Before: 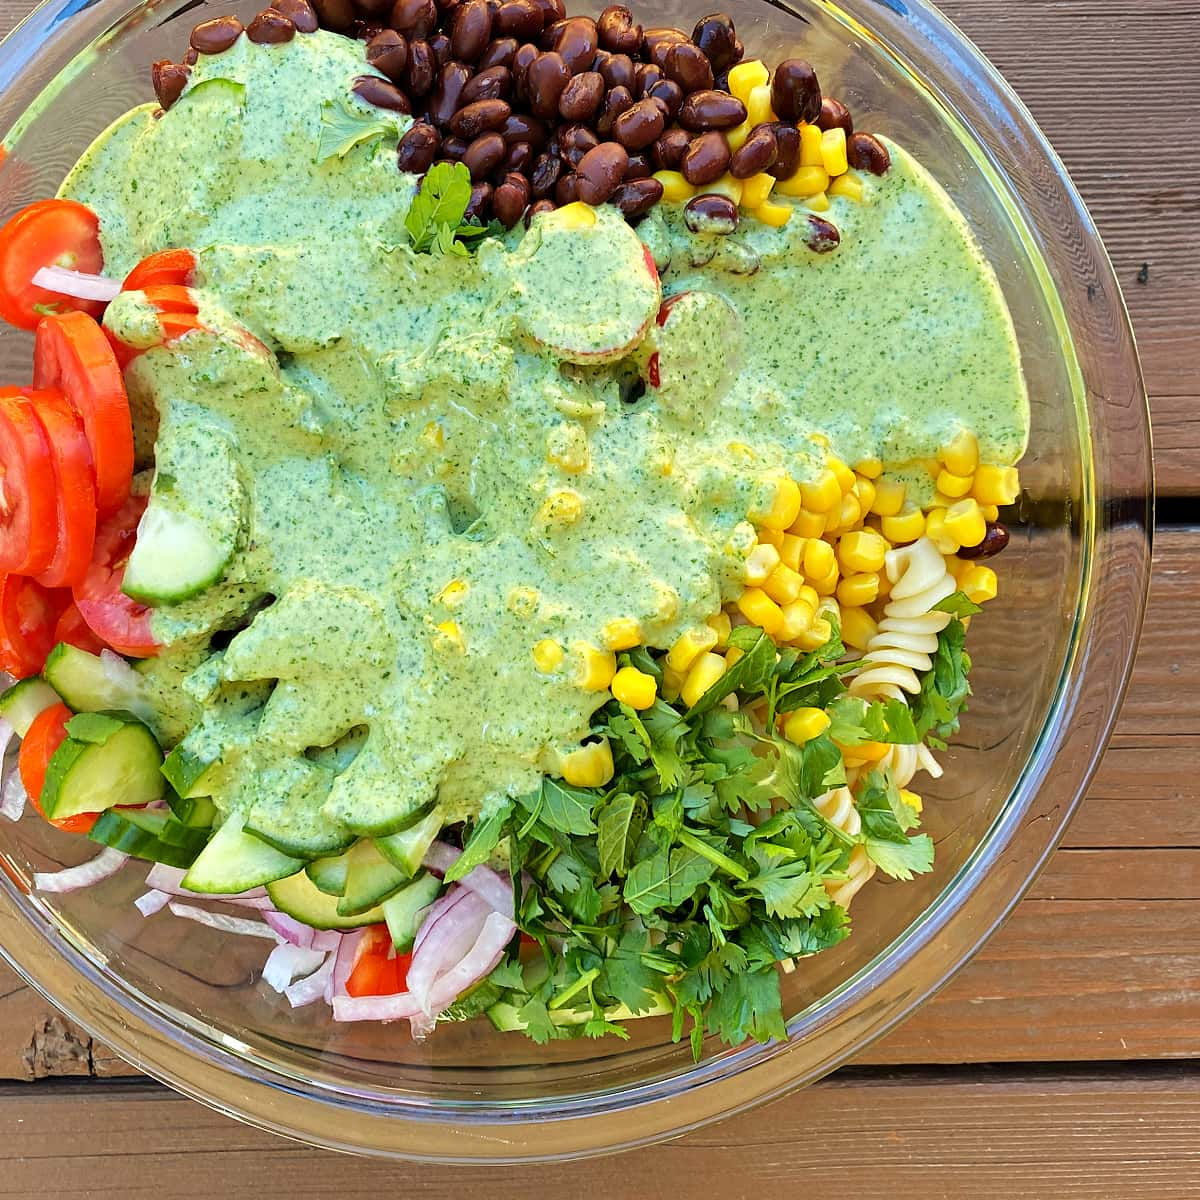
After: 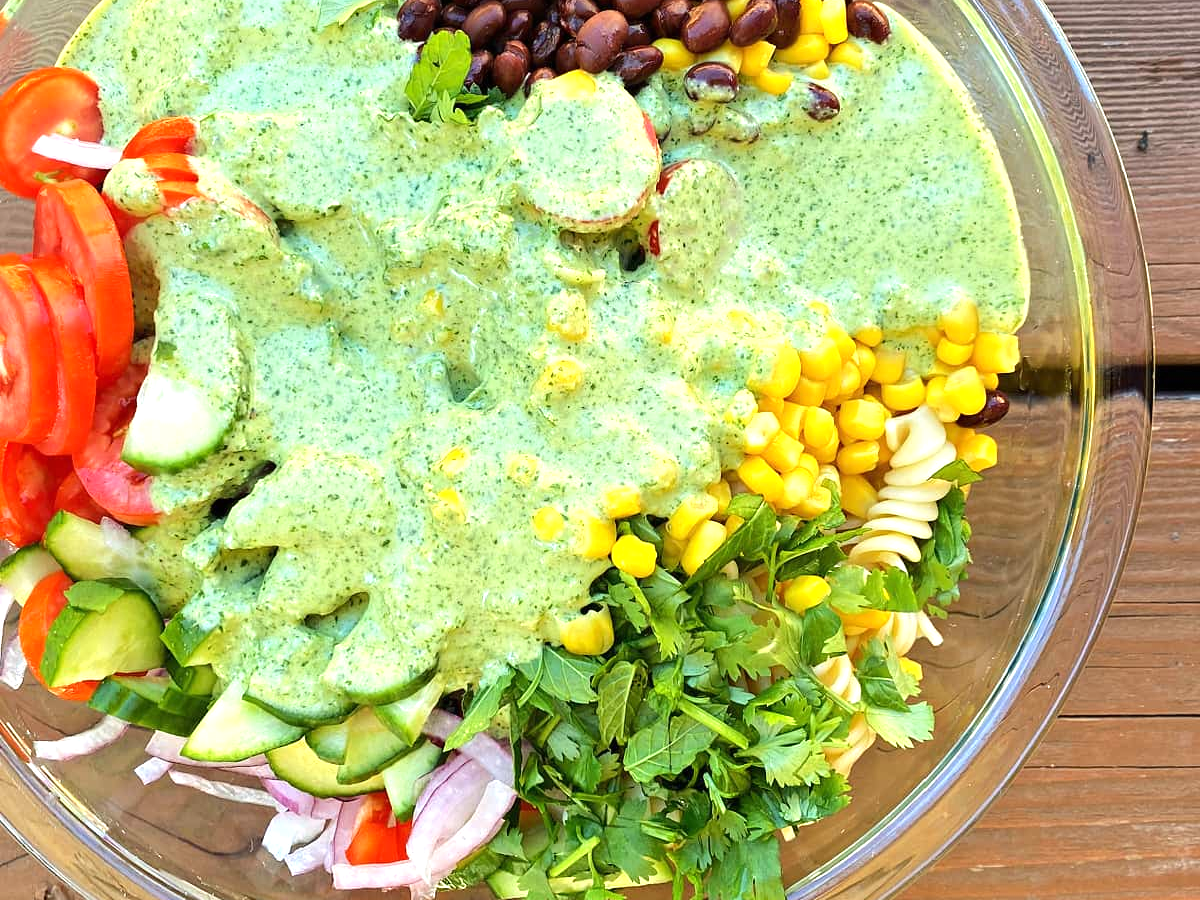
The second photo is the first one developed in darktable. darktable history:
crop: top 11.038%, bottom 13.962%
exposure: black level correction 0, exposure 0.5 EV, compensate exposure bias true, compensate highlight preservation false
